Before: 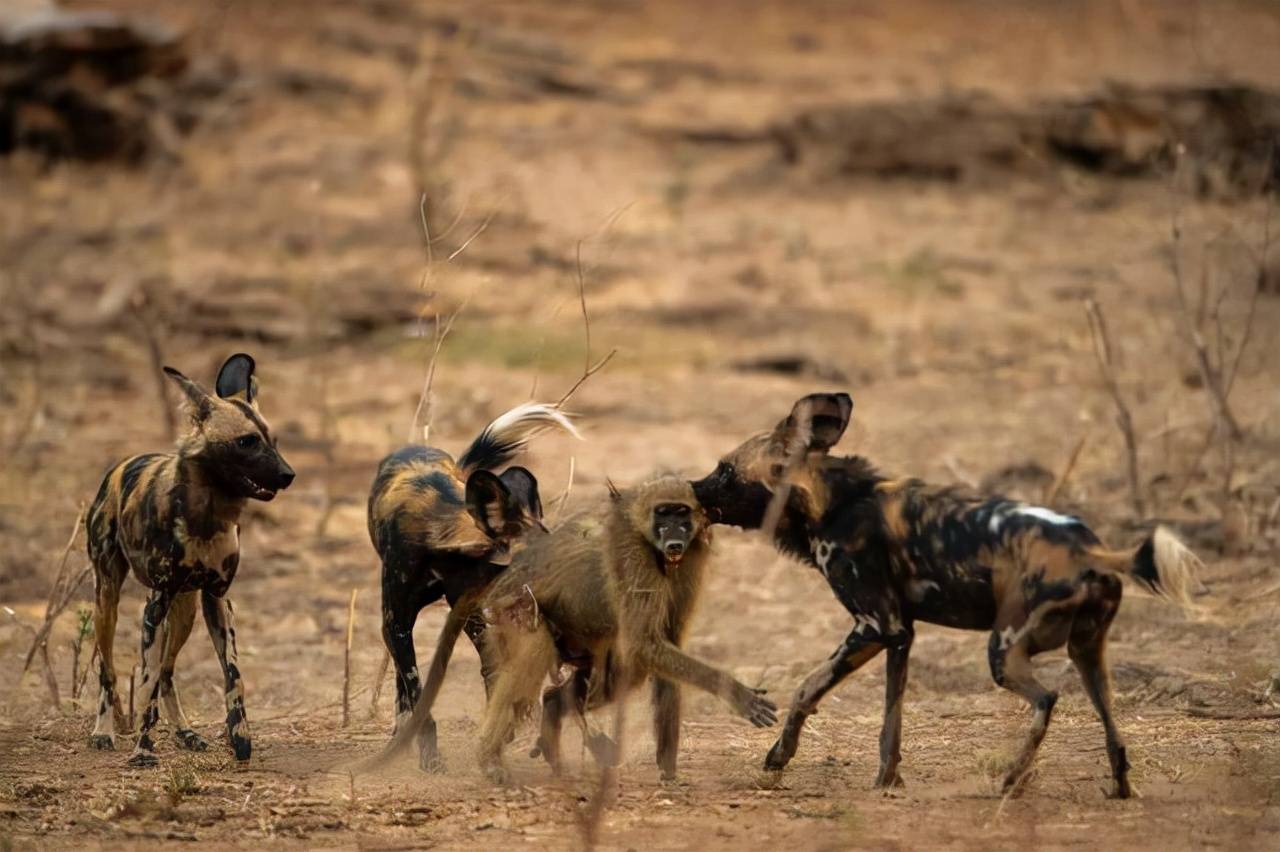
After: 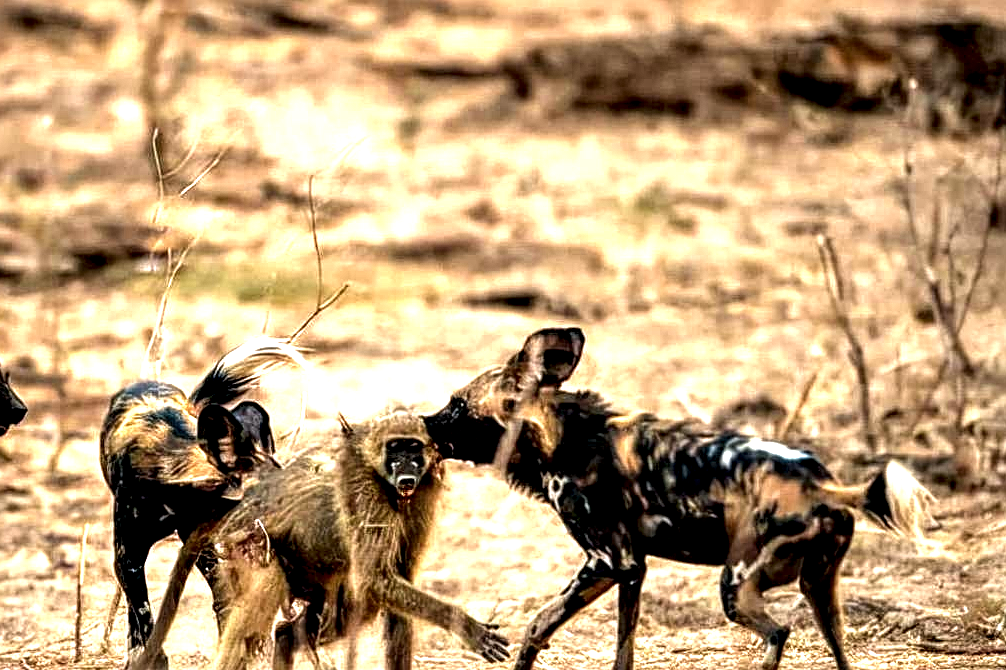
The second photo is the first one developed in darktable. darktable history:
crop and rotate: left 20.998%, top 7.726%, right 0.347%, bottom 13.569%
sharpen: radius 2.204, amount 0.381, threshold 0.186
exposure: black level correction 0, exposure 1.195 EV, compensate exposure bias true, compensate highlight preservation false
contrast equalizer: y [[0.6 ×6], [0.55 ×6], [0 ×6], [0 ×6], [0 ×6]]
local contrast: highlights 60%, shadows 61%, detail 160%
